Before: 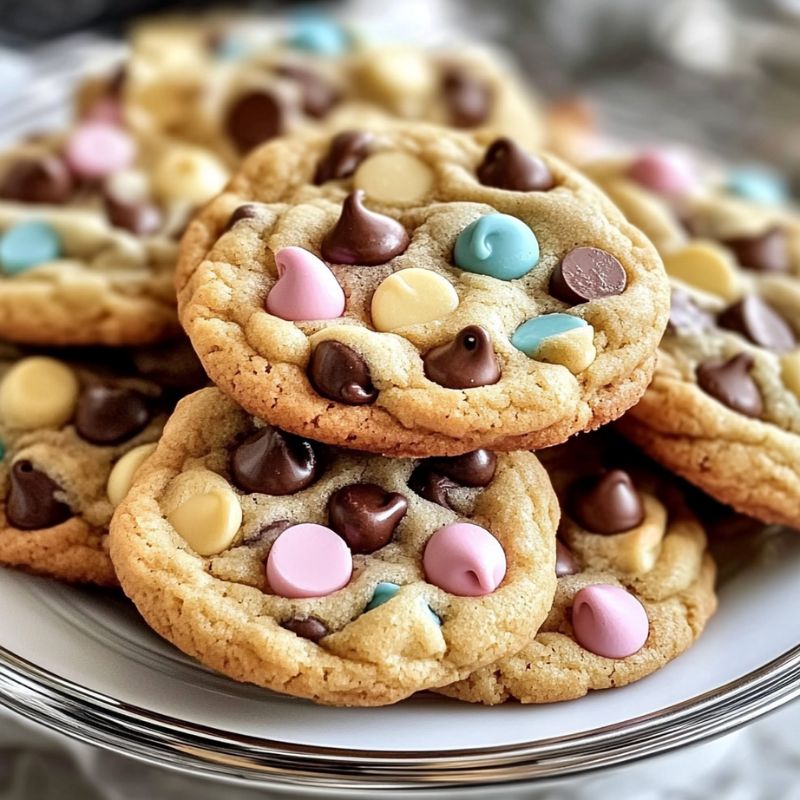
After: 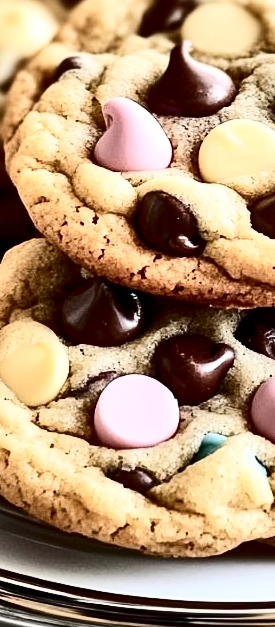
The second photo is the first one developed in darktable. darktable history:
contrast brightness saturation: contrast 0.501, saturation -0.094
crop and rotate: left 21.724%, top 18.632%, right 43.848%, bottom 2.979%
